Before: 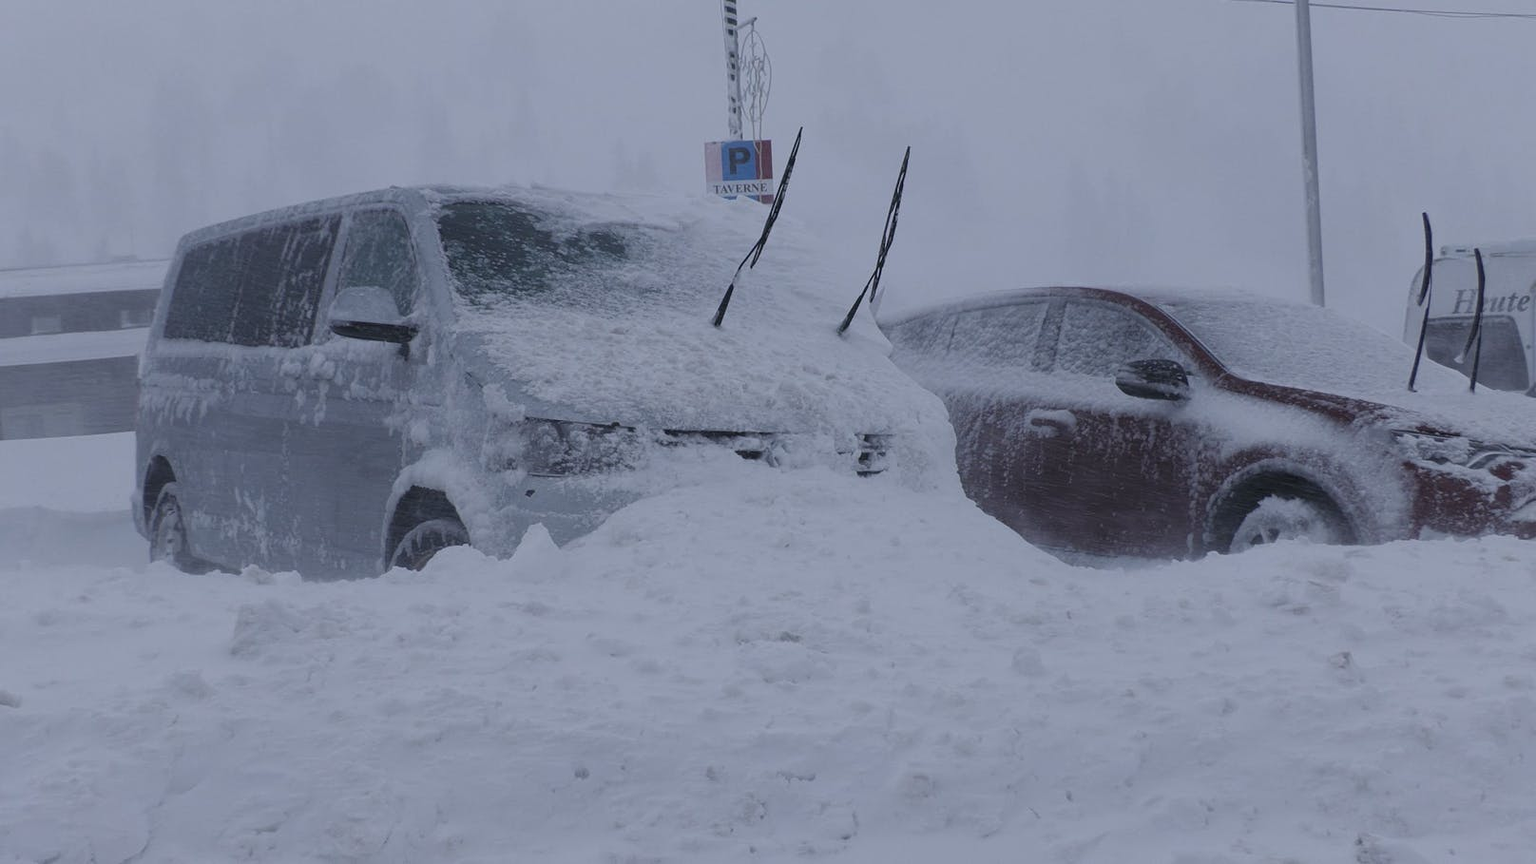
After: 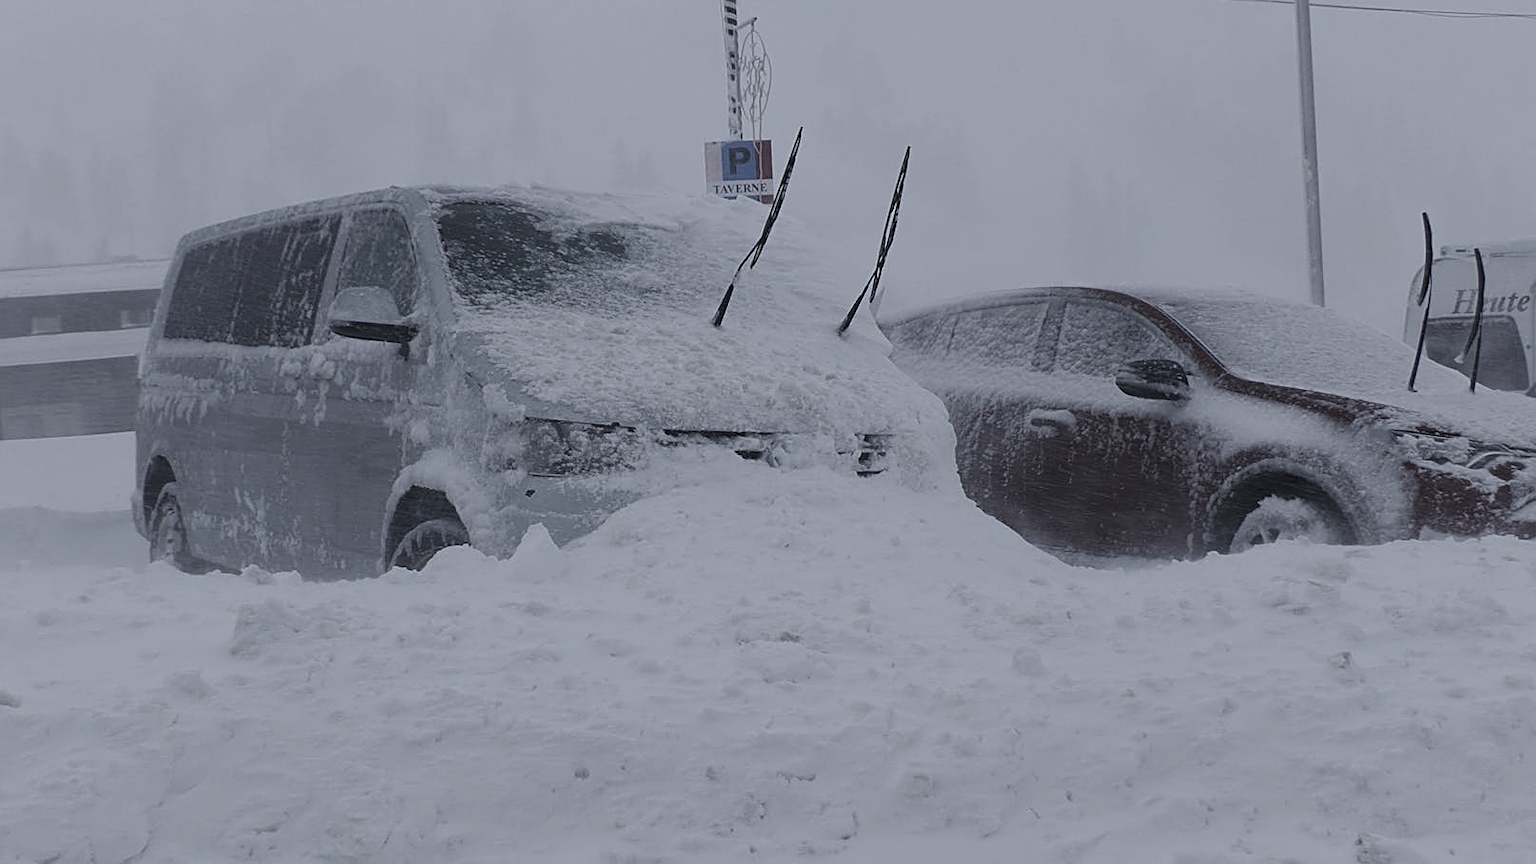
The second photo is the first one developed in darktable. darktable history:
sharpen: on, module defaults
contrast brightness saturation: contrast 0.1, saturation -0.355
tone equalizer: edges refinement/feathering 500, mask exposure compensation -1.57 EV, preserve details no
